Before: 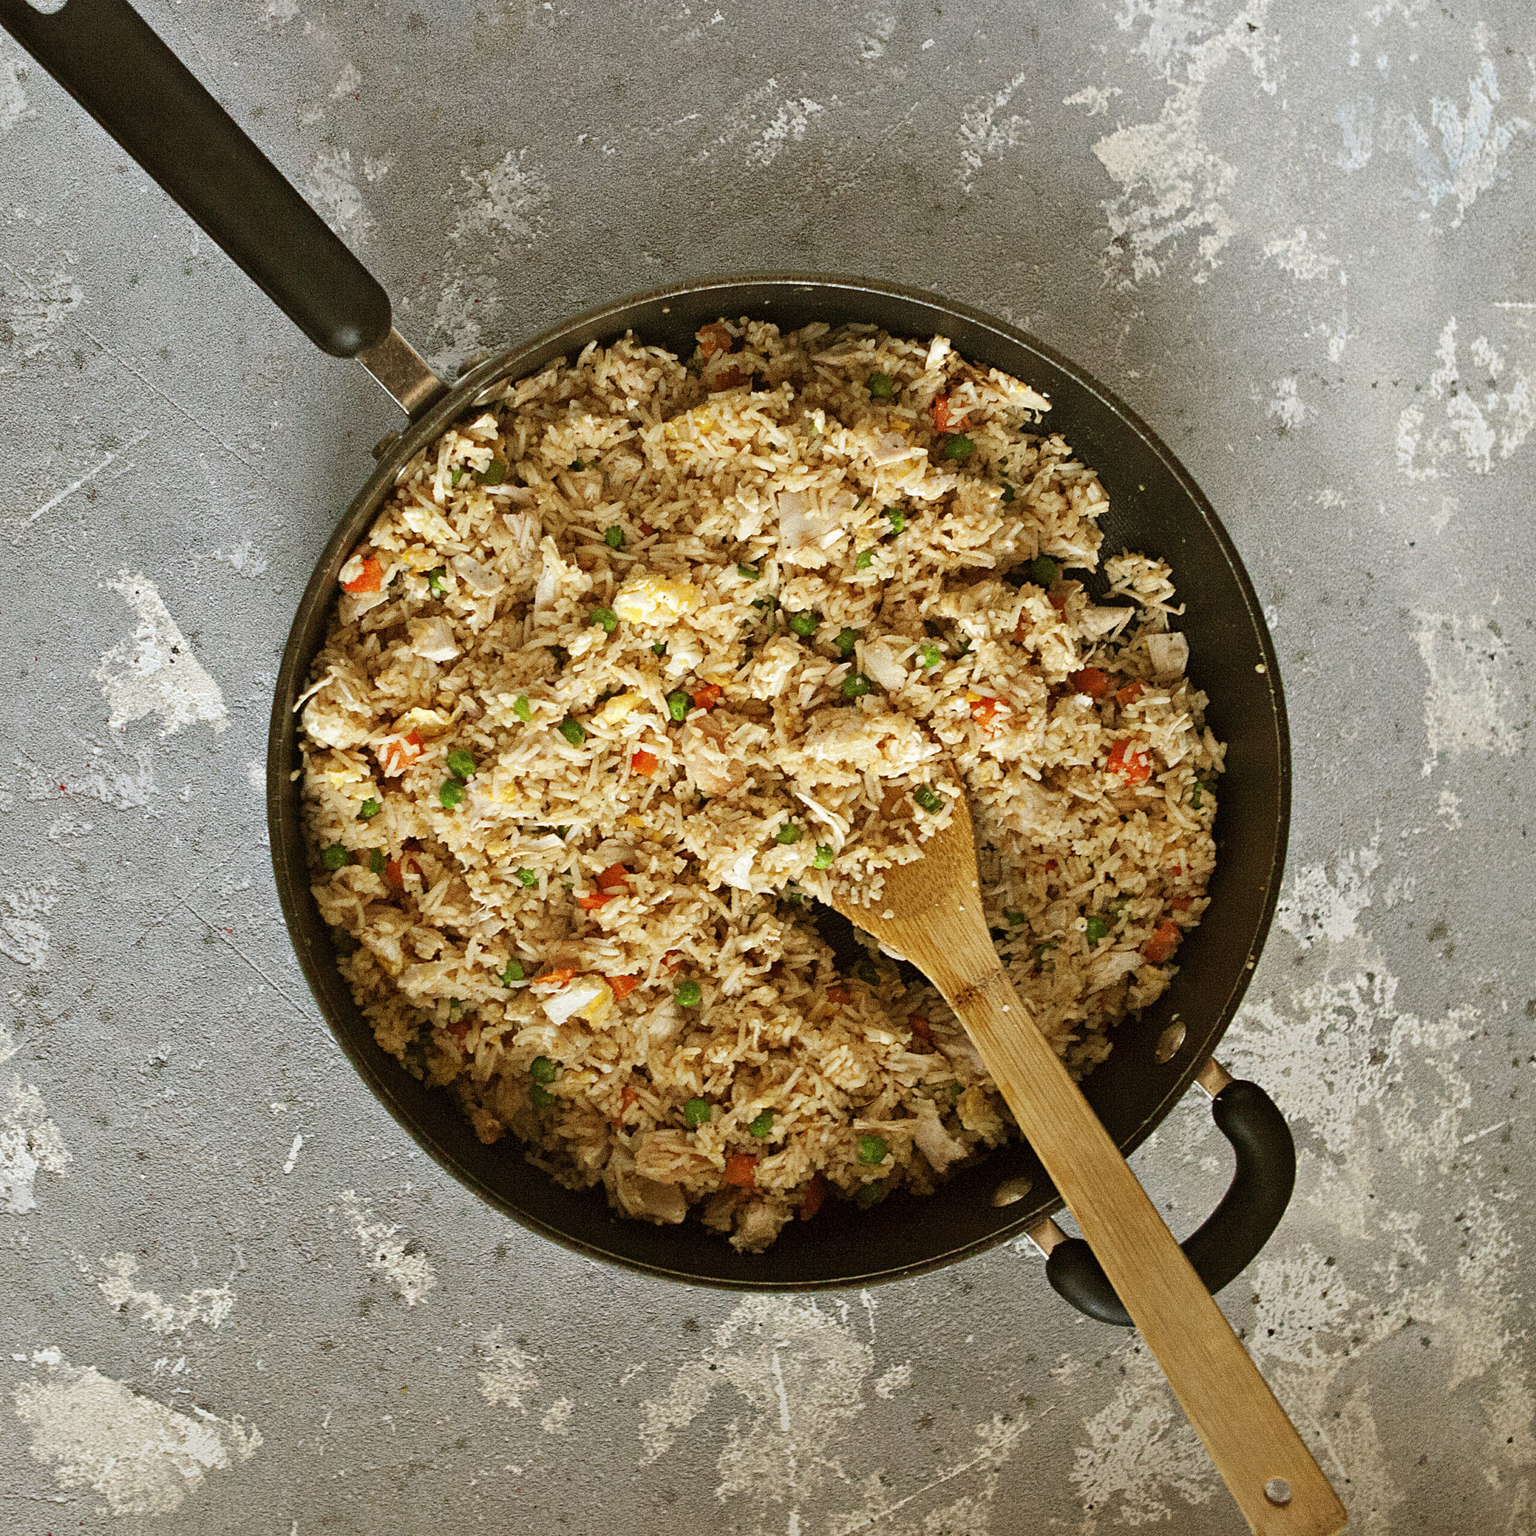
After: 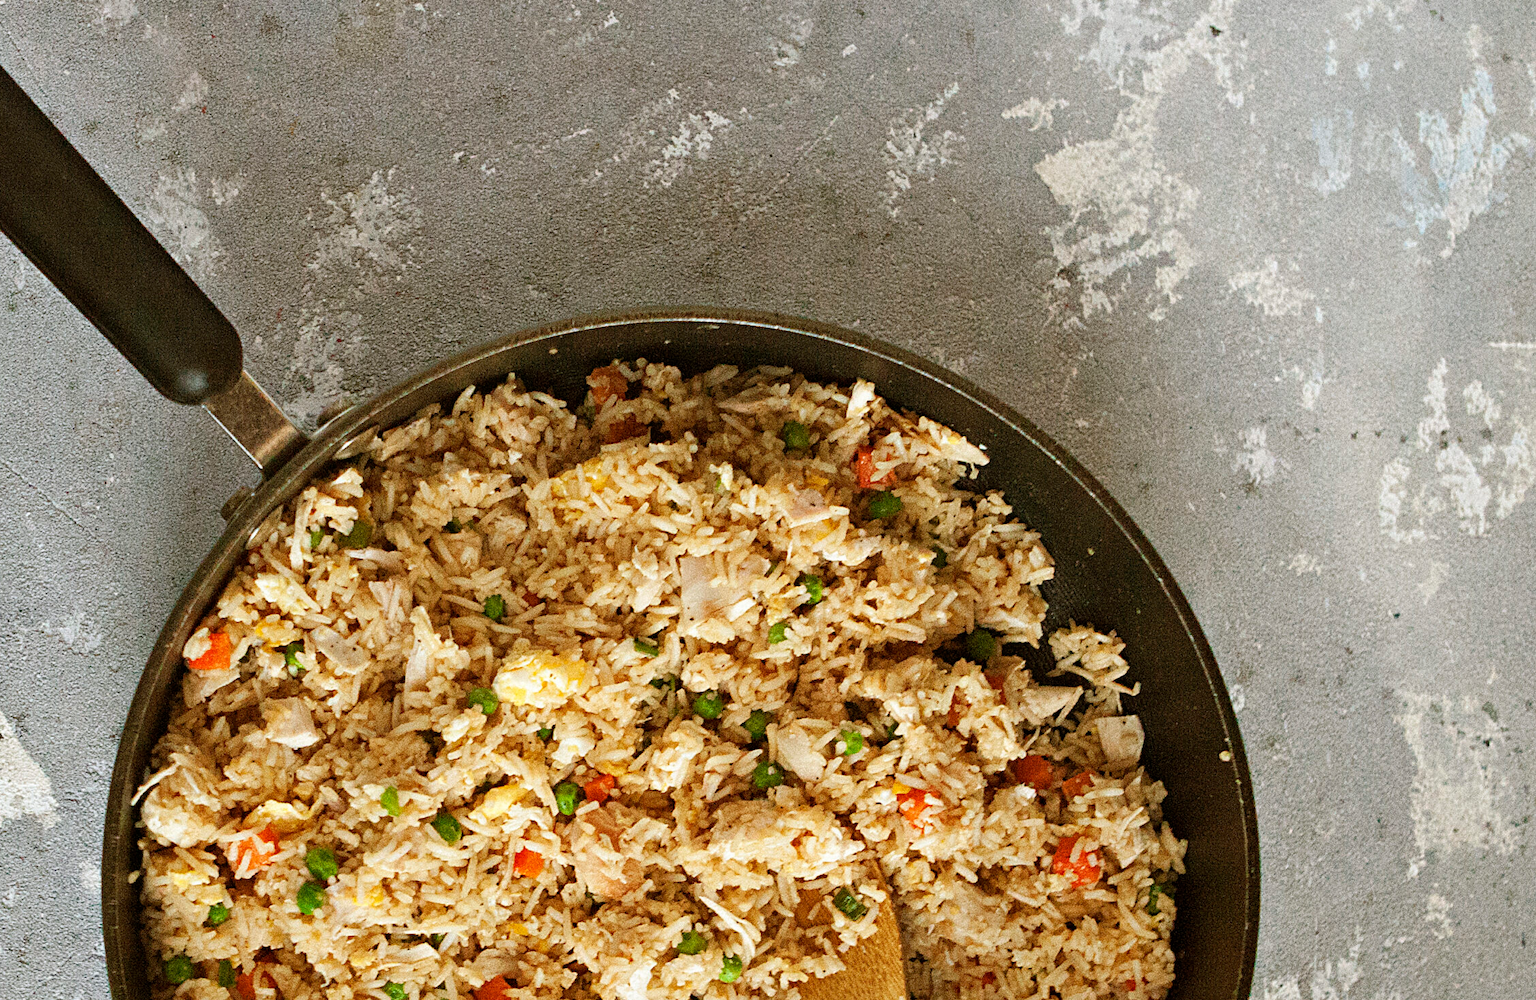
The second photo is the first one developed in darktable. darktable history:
crop and rotate: left 11.537%, bottom 42.348%
